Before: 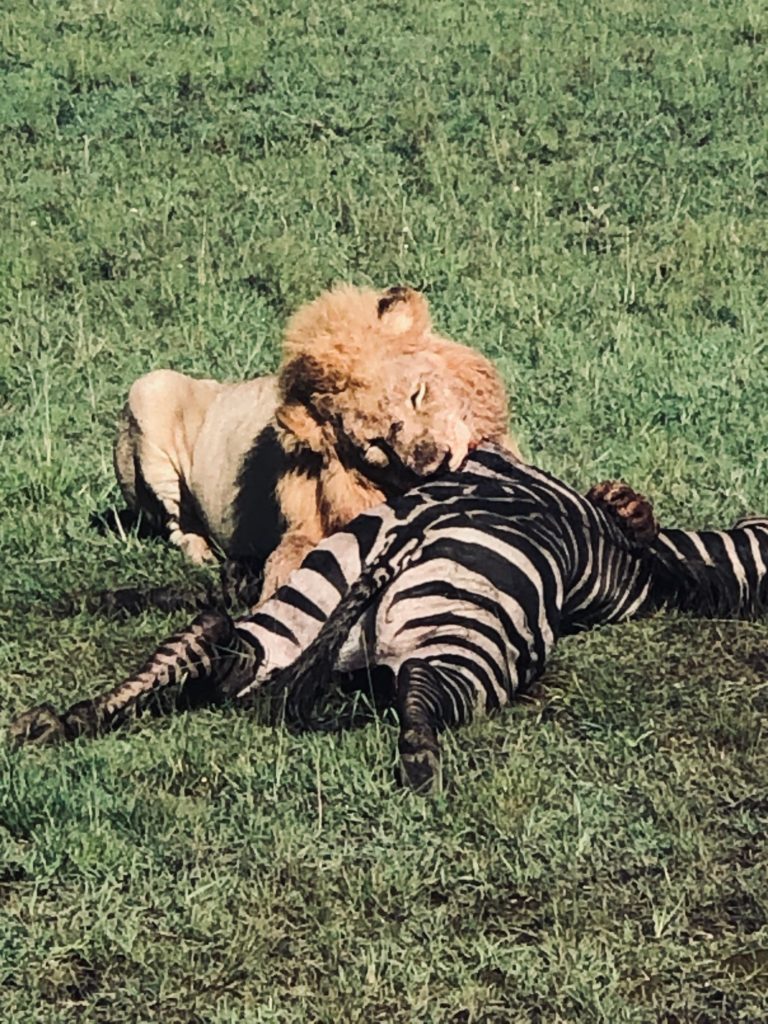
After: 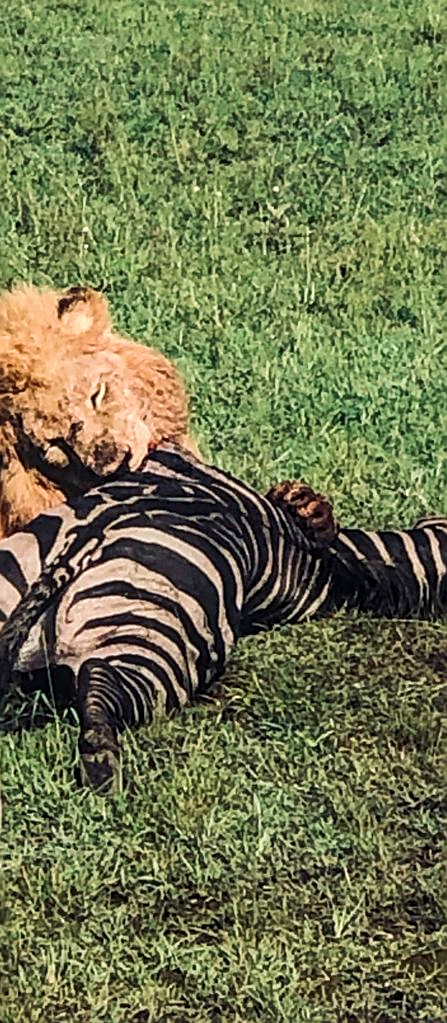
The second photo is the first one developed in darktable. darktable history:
sharpen: amount 0.491
velvia: strength 27.13%
crop: left 41.725%
color correction: highlights b* 0.012
contrast brightness saturation: saturation 0.125
local contrast: on, module defaults
